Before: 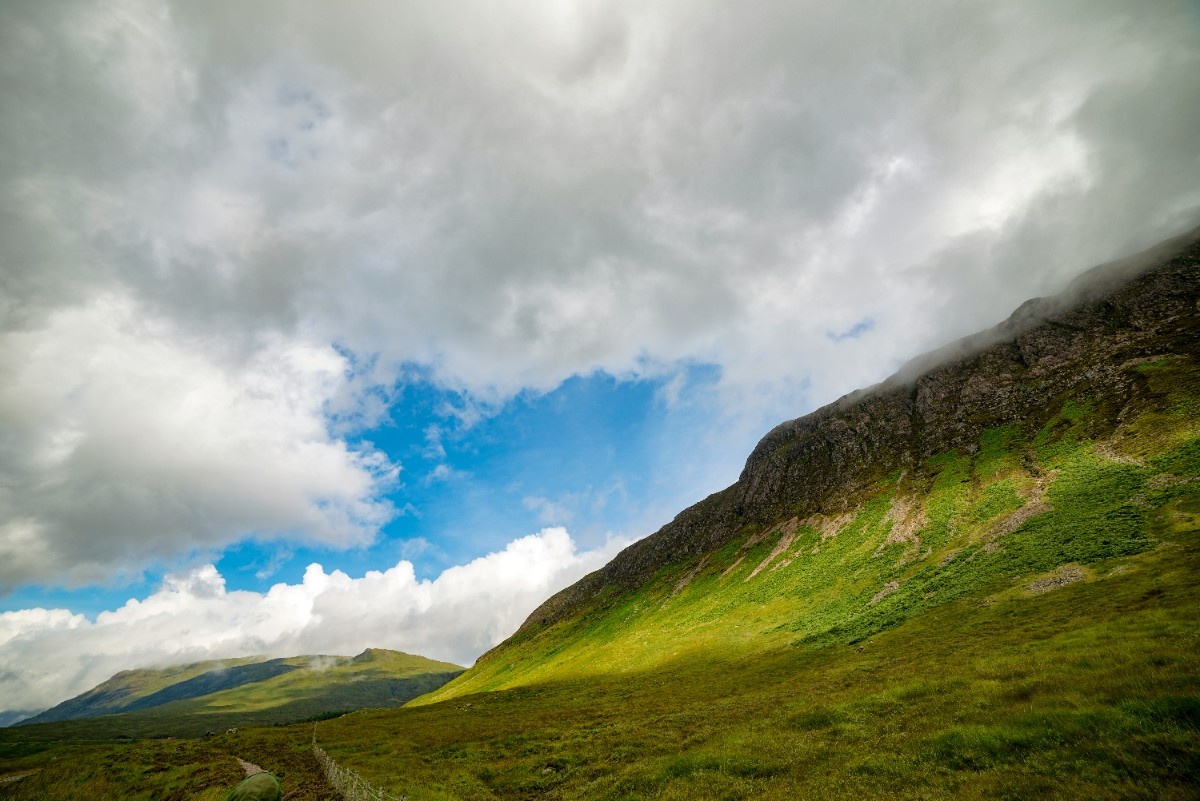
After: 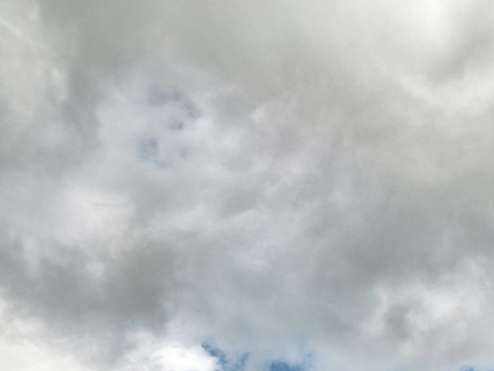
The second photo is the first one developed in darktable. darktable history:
crop and rotate: left 10.879%, top 0.092%, right 47.881%, bottom 53.561%
local contrast: mode bilateral grid, contrast 26, coarseness 59, detail 152%, midtone range 0.2
color correction: highlights b* -0.01, saturation 0.777
